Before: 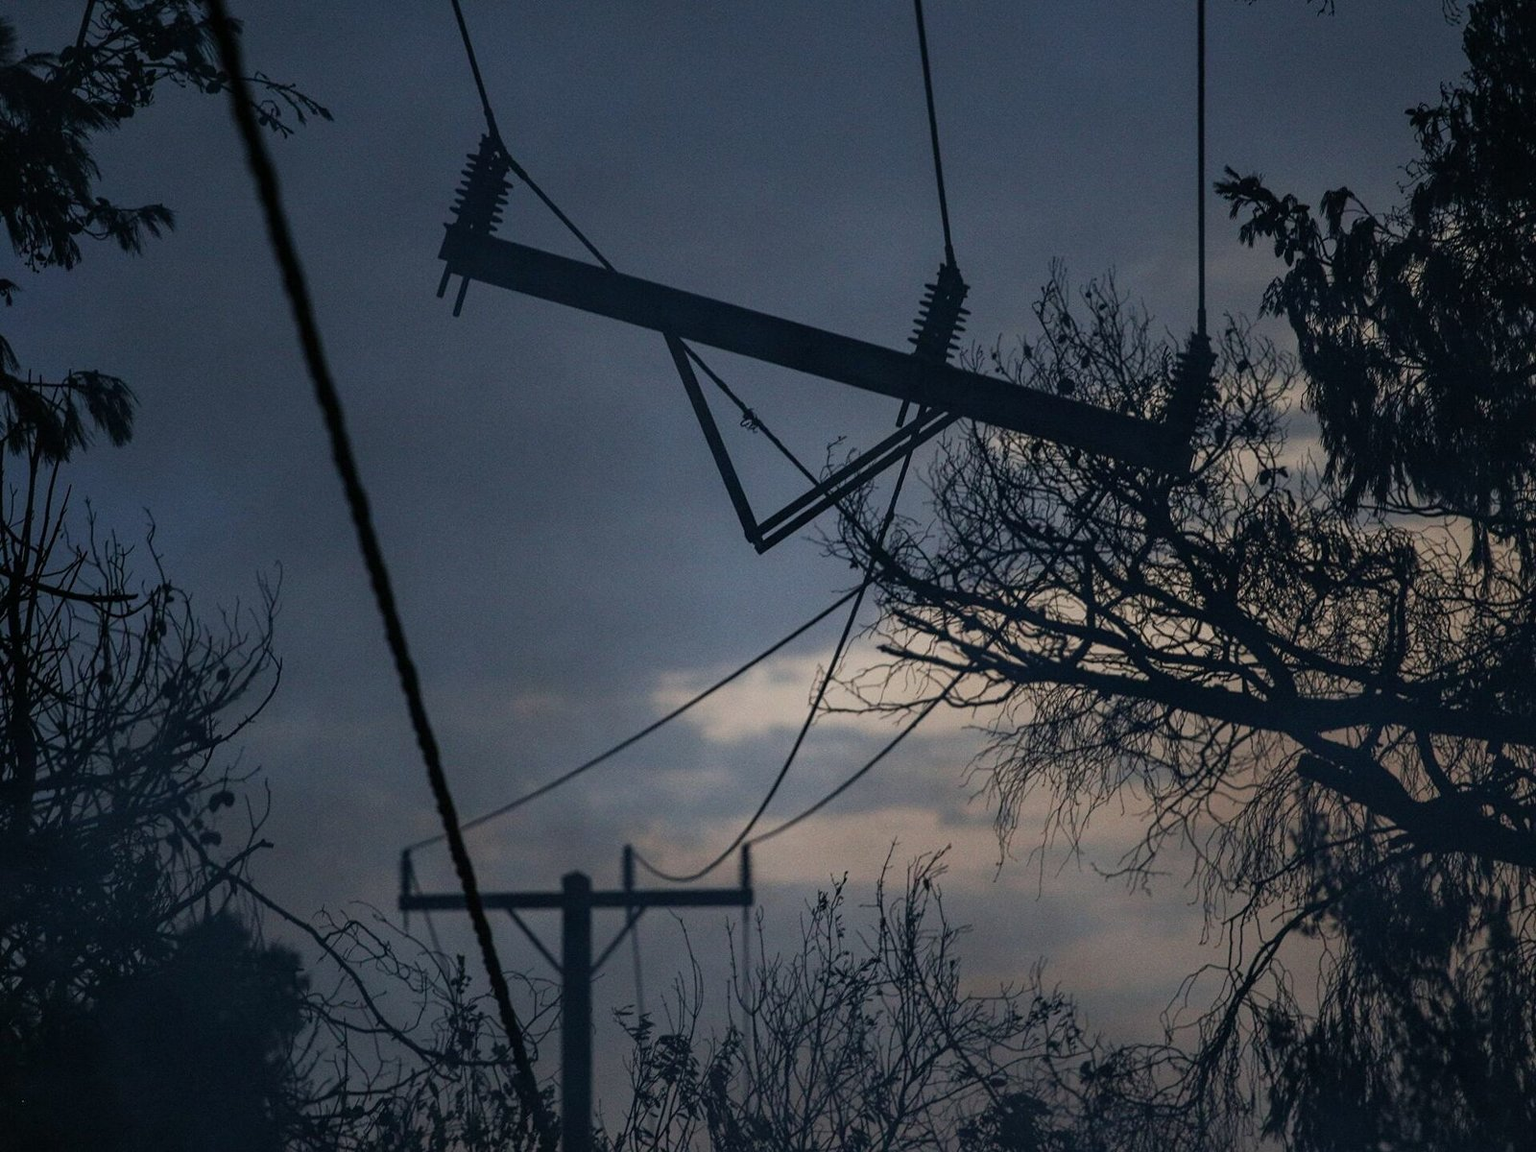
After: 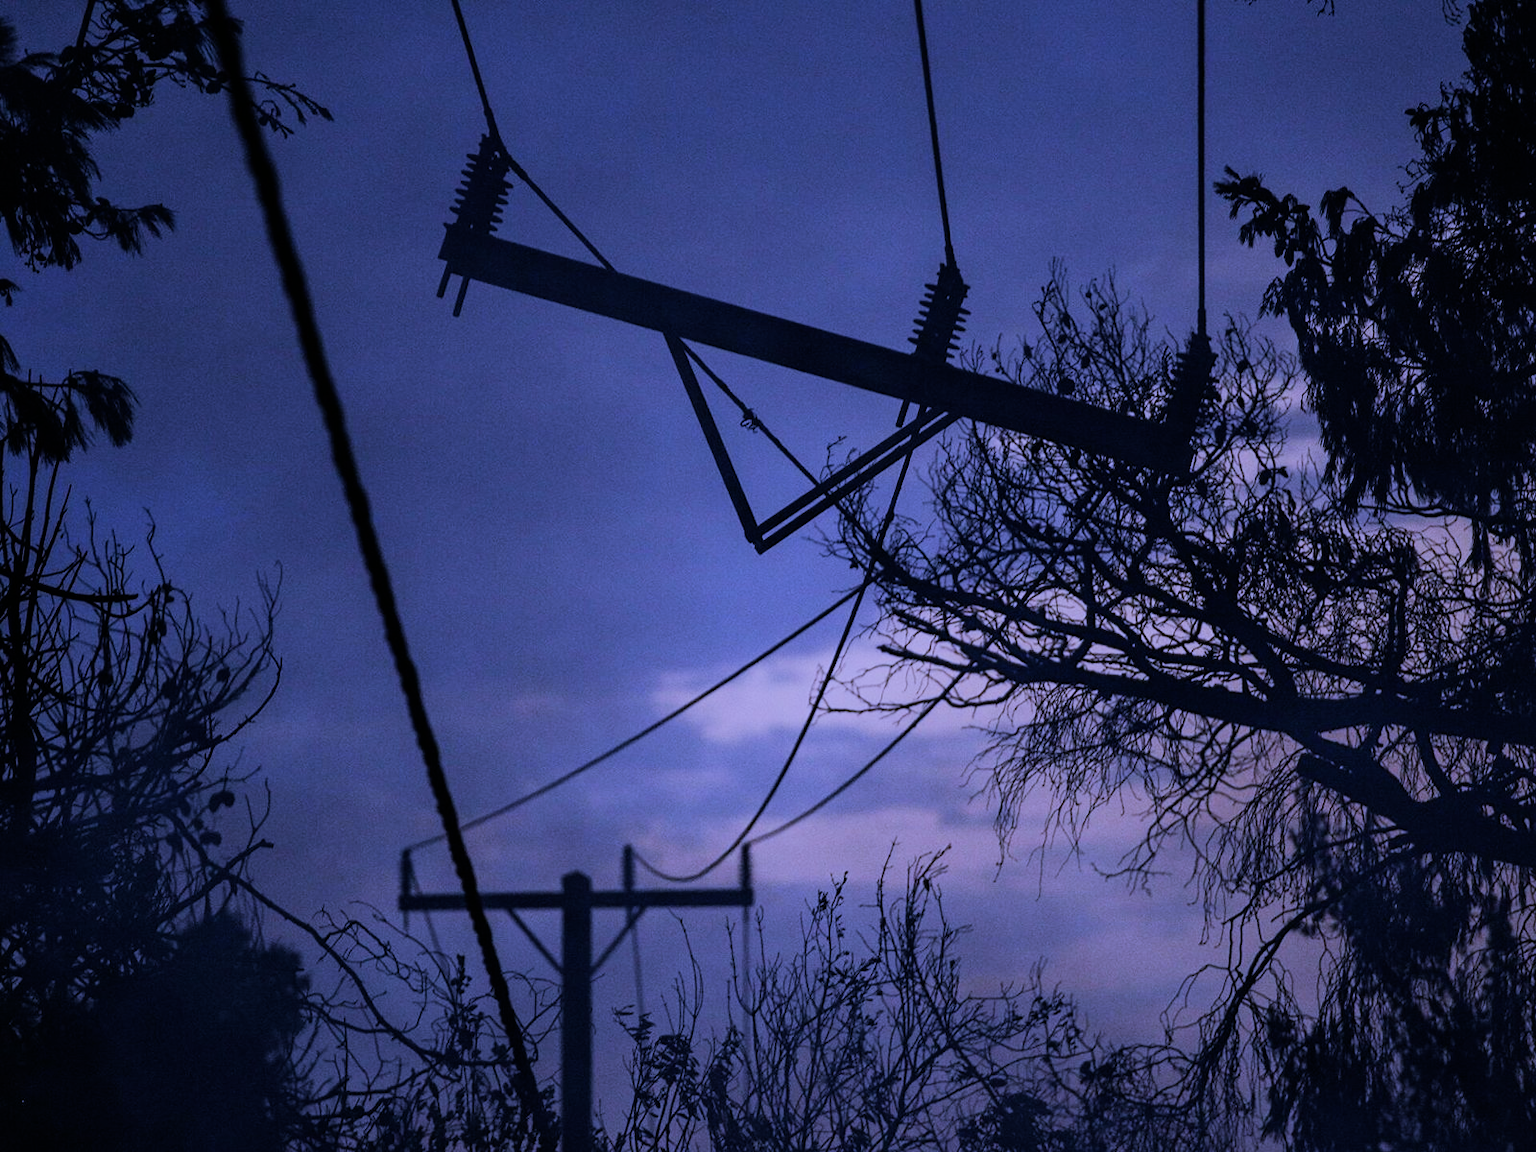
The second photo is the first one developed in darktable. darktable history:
white balance: red 0.98, blue 1.61
filmic rgb: black relative exposure -7.5 EV, white relative exposure 5 EV, hardness 3.31, contrast 1.3, contrast in shadows safe
